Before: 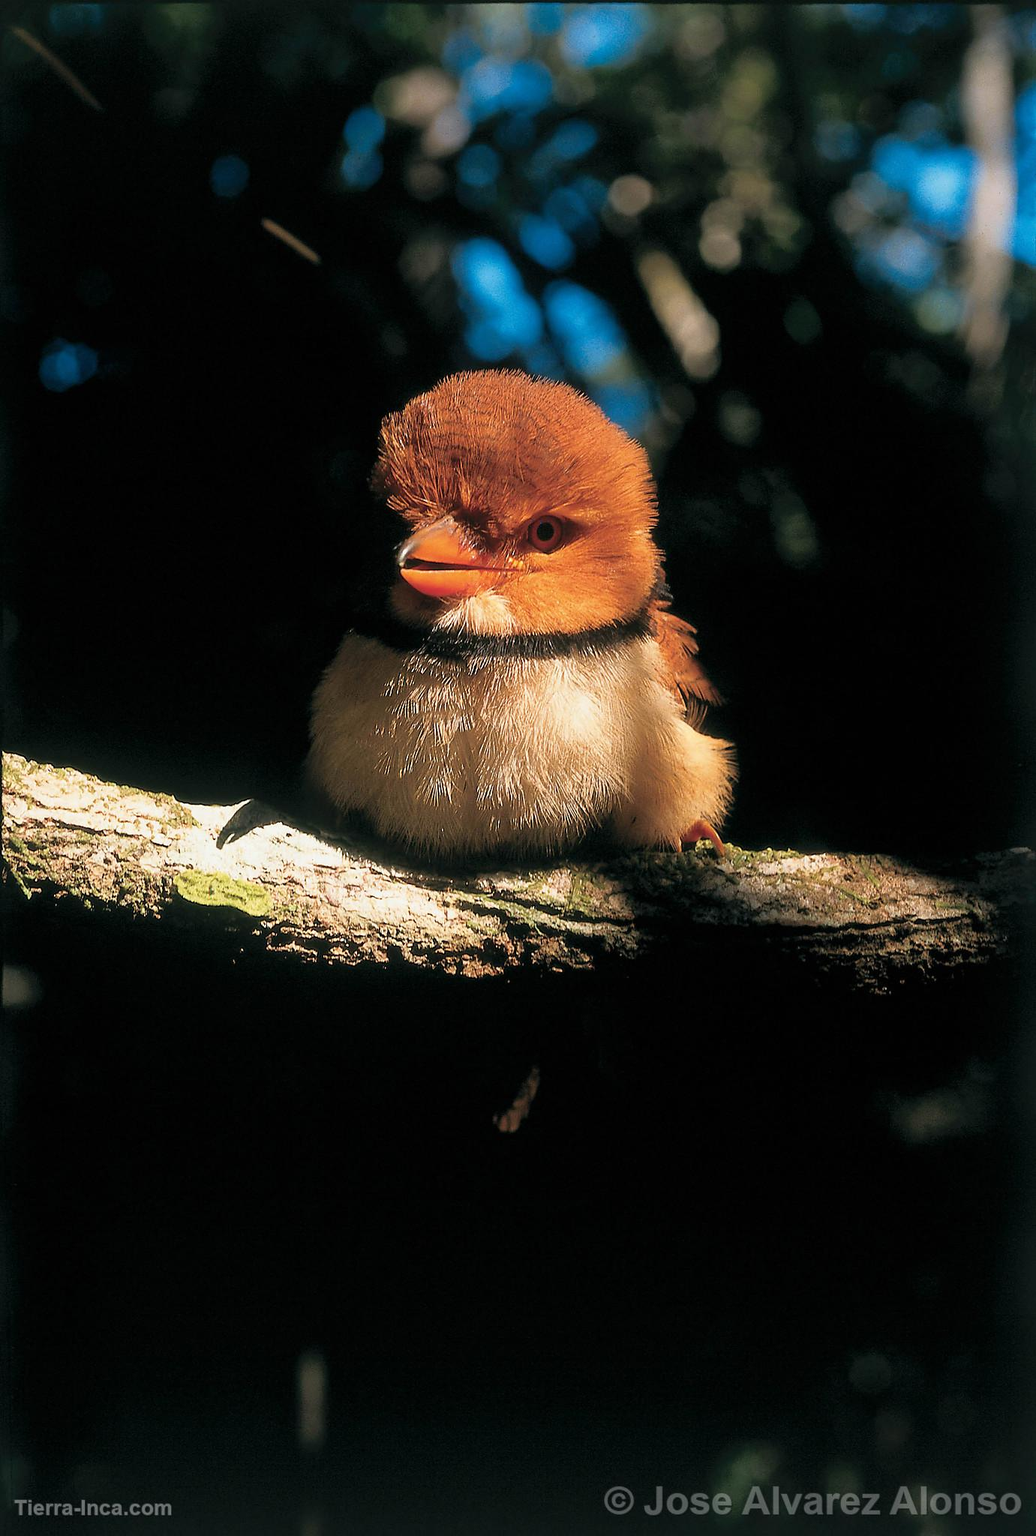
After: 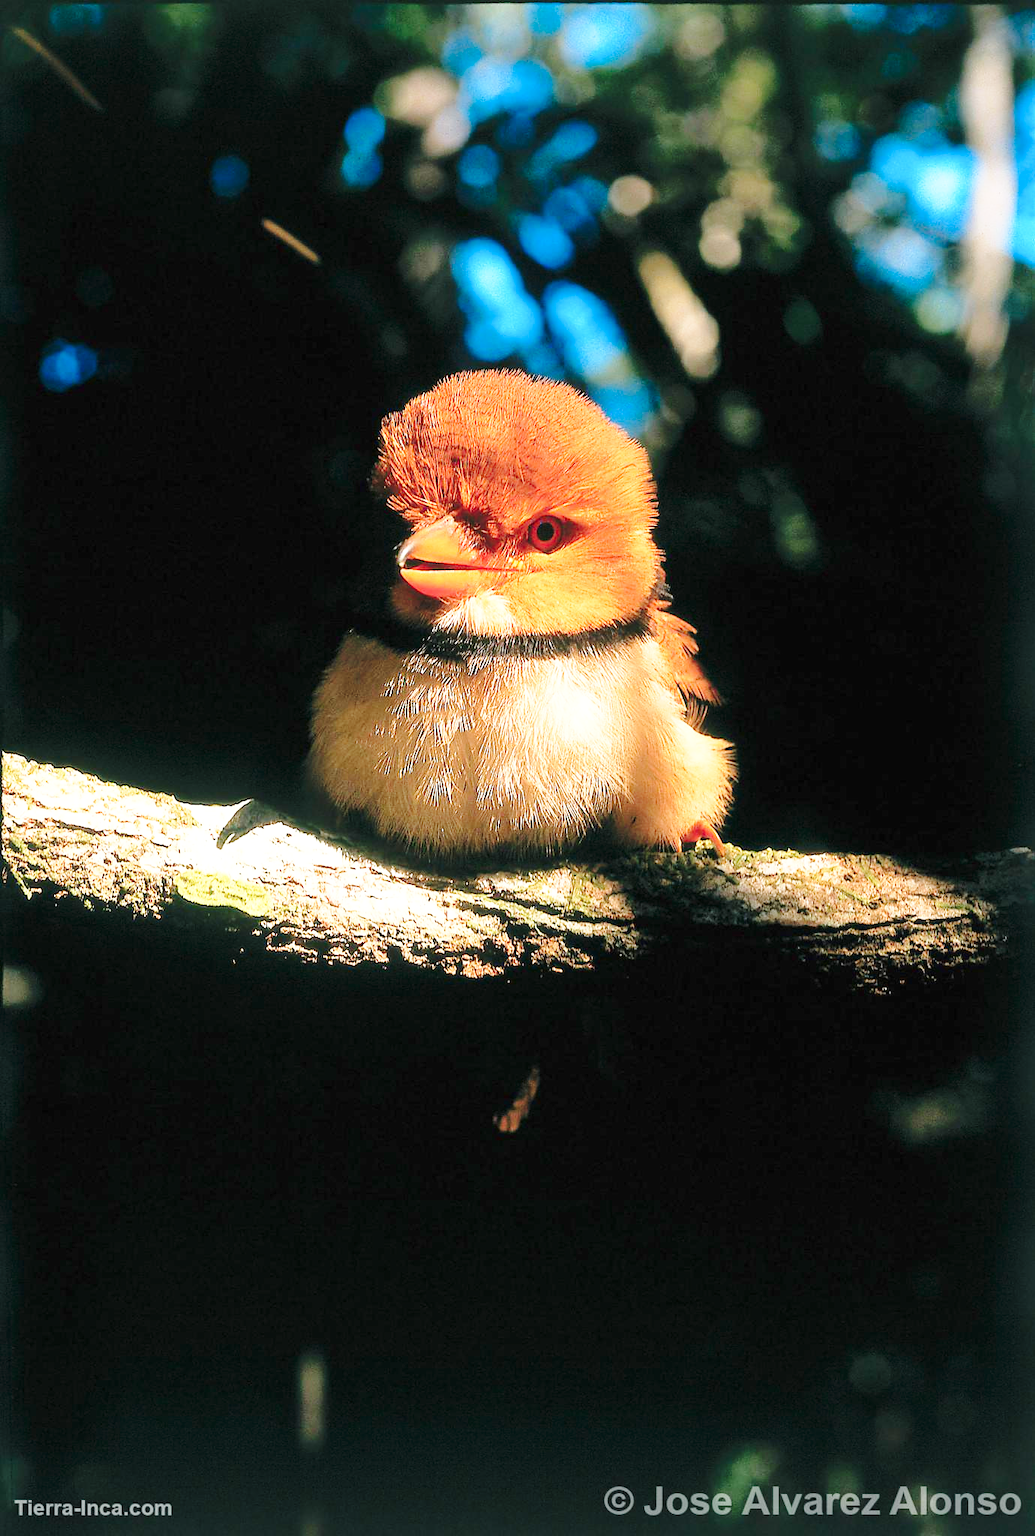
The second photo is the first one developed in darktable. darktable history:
levels: levels [0, 0.445, 1]
exposure: black level correction 0, exposure 0.392 EV, compensate highlight preservation false
base curve: curves: ch0 [(0, 0) (0.028, 0.03) (0.121, 0.232) (0.46, 0.748) (0.859, 0.968) (1, 1)], preserve colors none
